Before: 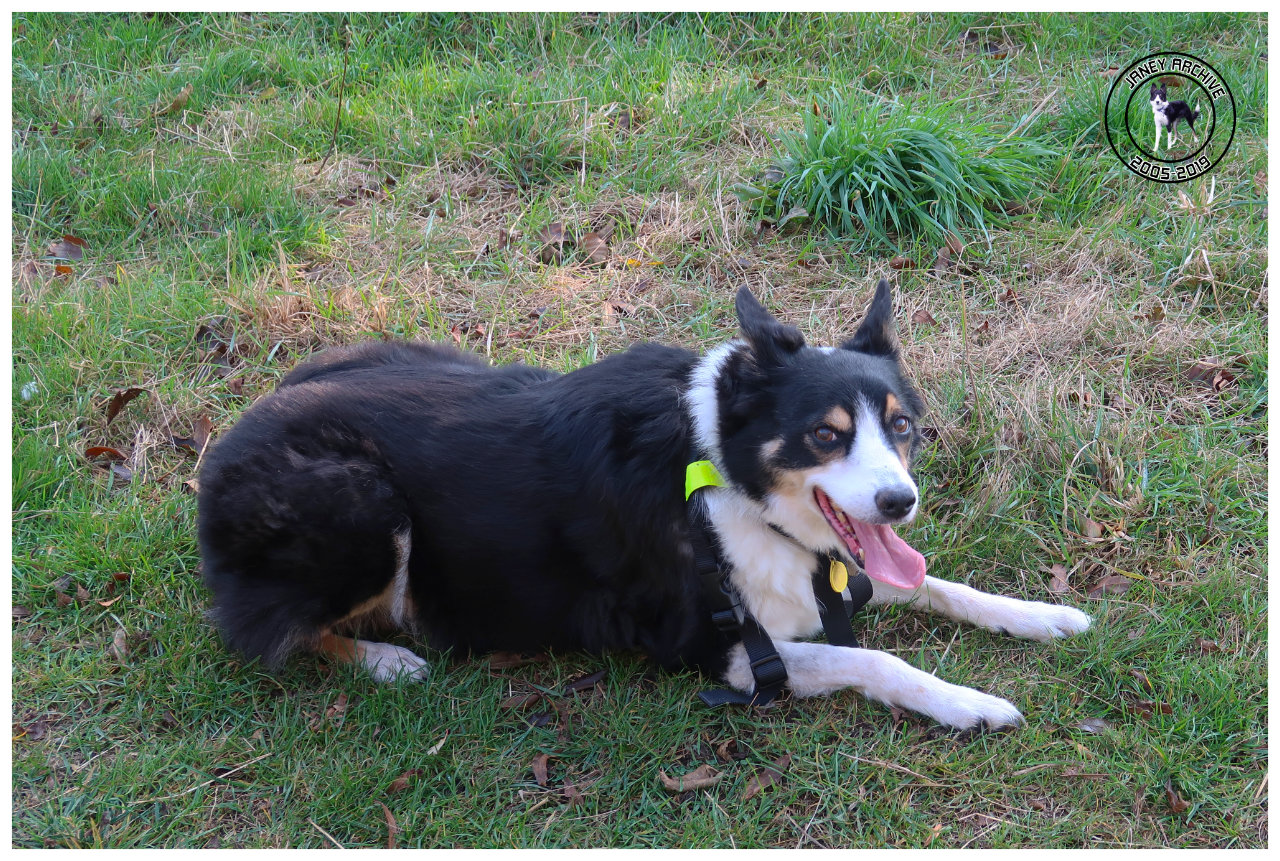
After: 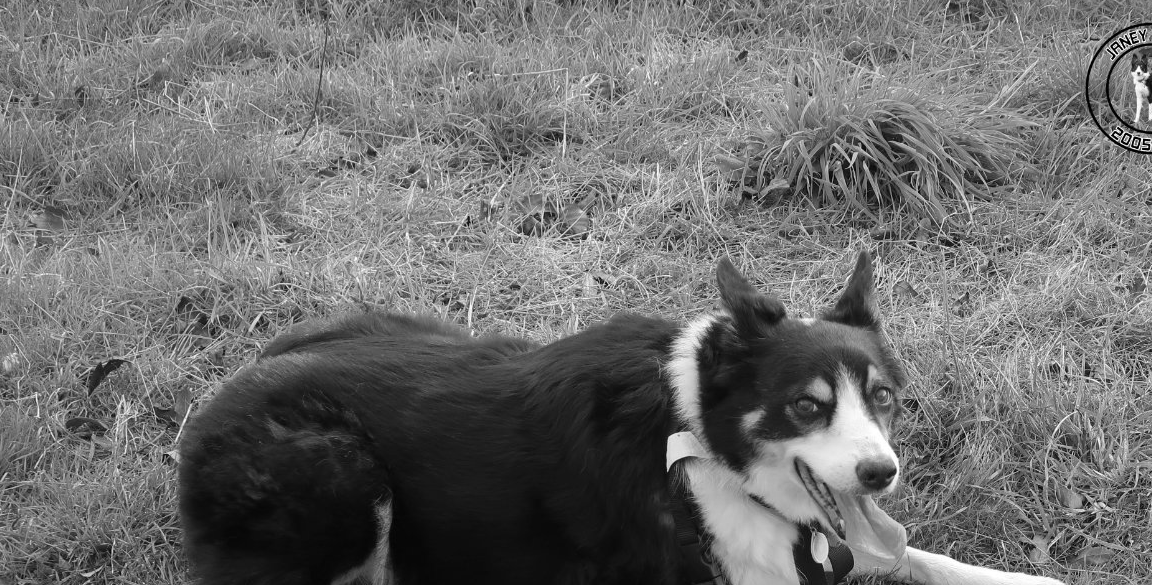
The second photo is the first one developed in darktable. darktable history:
monochrome: on, module defaults
crop: left 1.509%, top 3.452%, right 7.696%, bottom 28.452%
